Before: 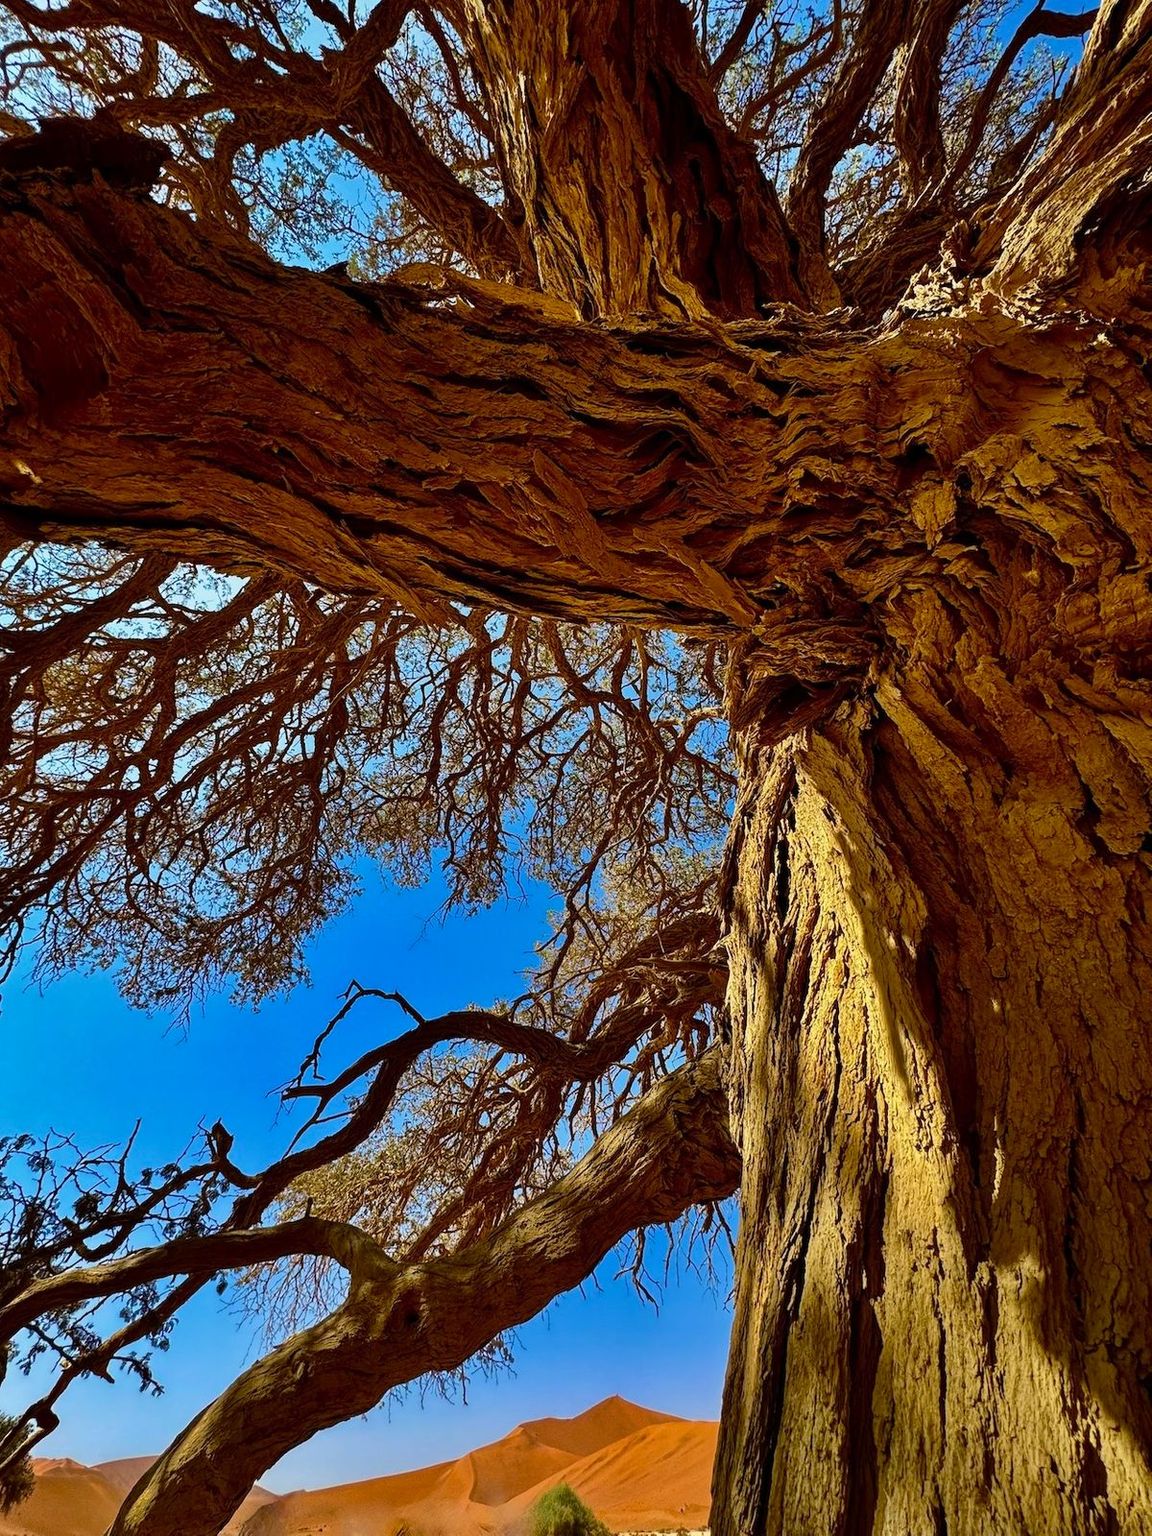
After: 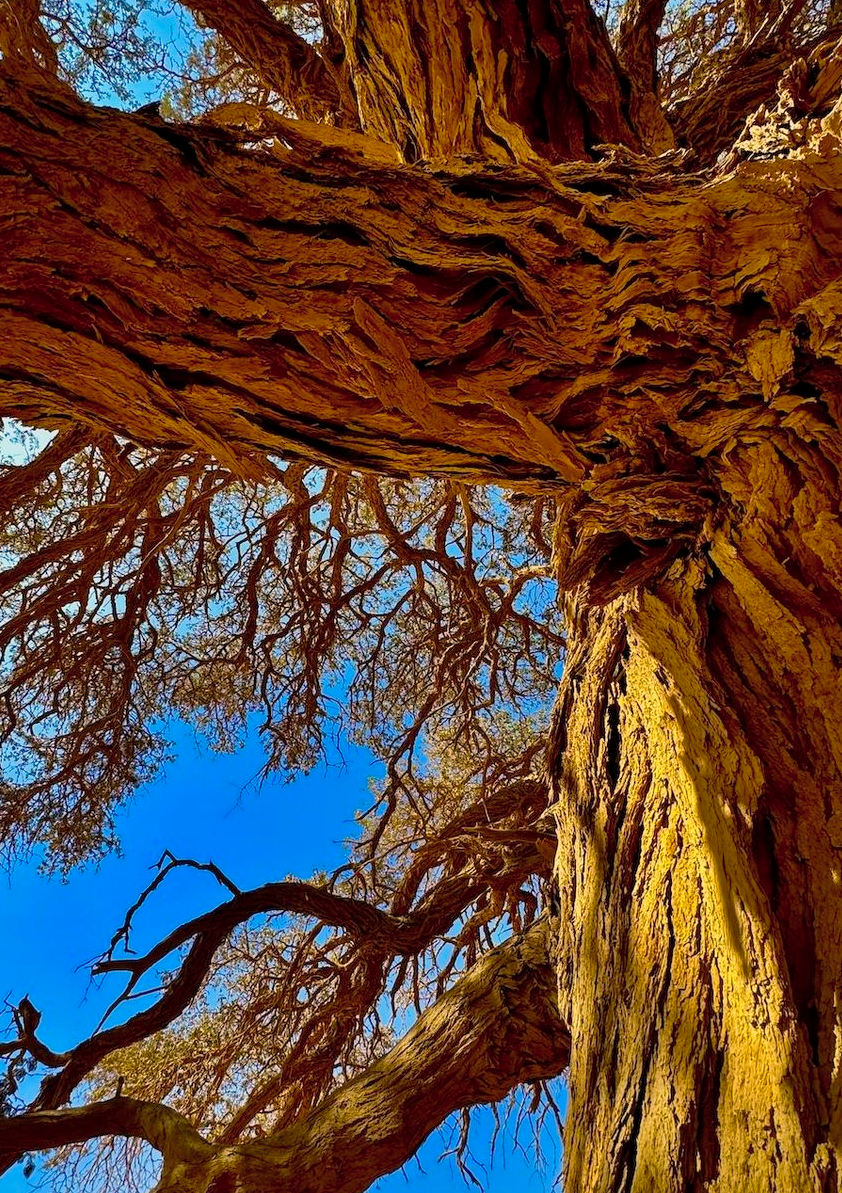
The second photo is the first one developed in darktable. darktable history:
tone equalizer: -8 EV -0.589 EV, mask exposure compensation -0.486 EV
shadows and highlights: shadows 43.35, highlights 7.64
color balance rgb: highlights gain › chroma 3.027%, highlights gain › hue 60.28°, linear chroma grading › global chroma 14.507%, perceptual saturation grading › global saturation 0.33%, global vibrance 8.713%
exposure: black level correction 0.001, exposure 0.015 EV, compensate highlight preservation false
crop and rotate: left 16.864%, top 10.805%, right 12.941%, bottom 14.601%
